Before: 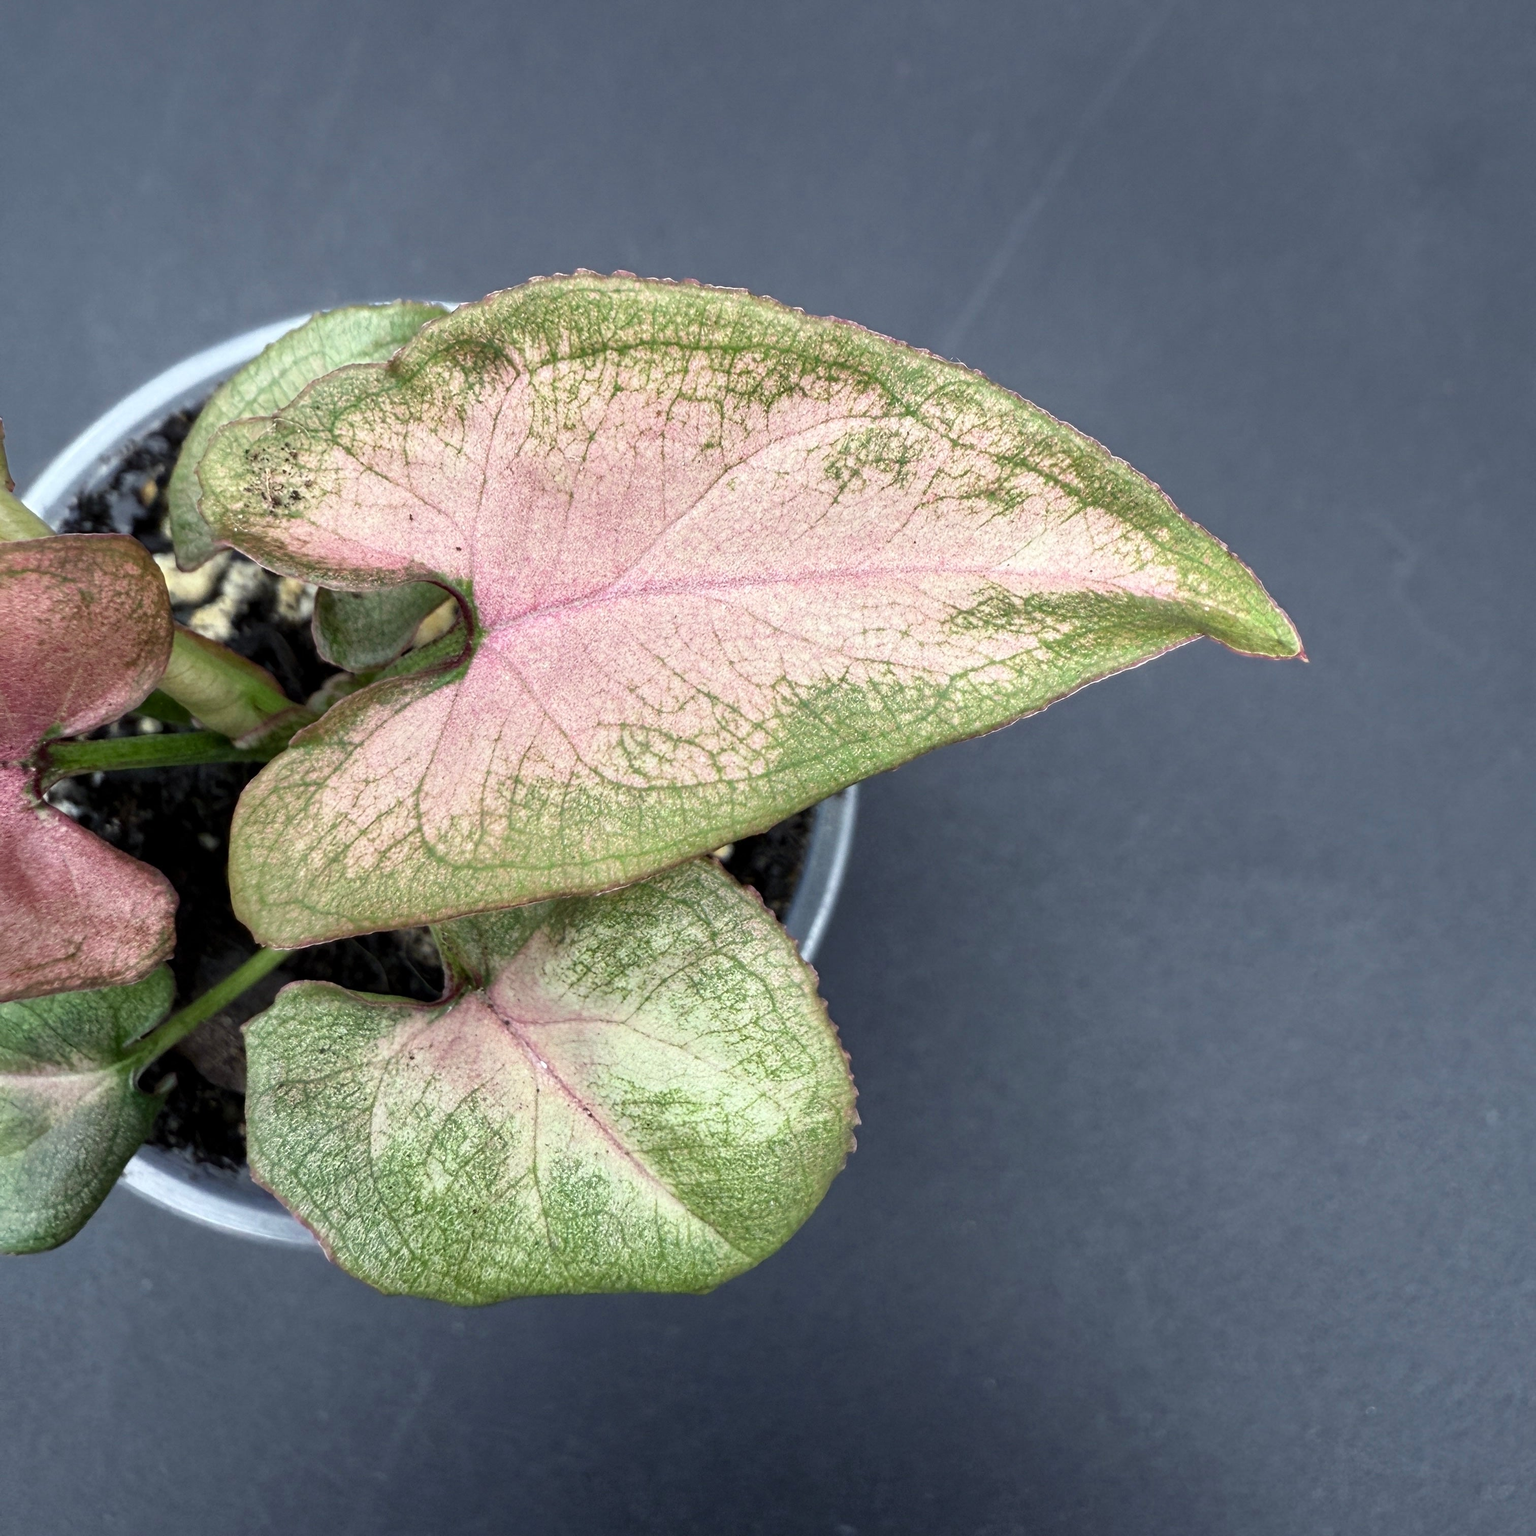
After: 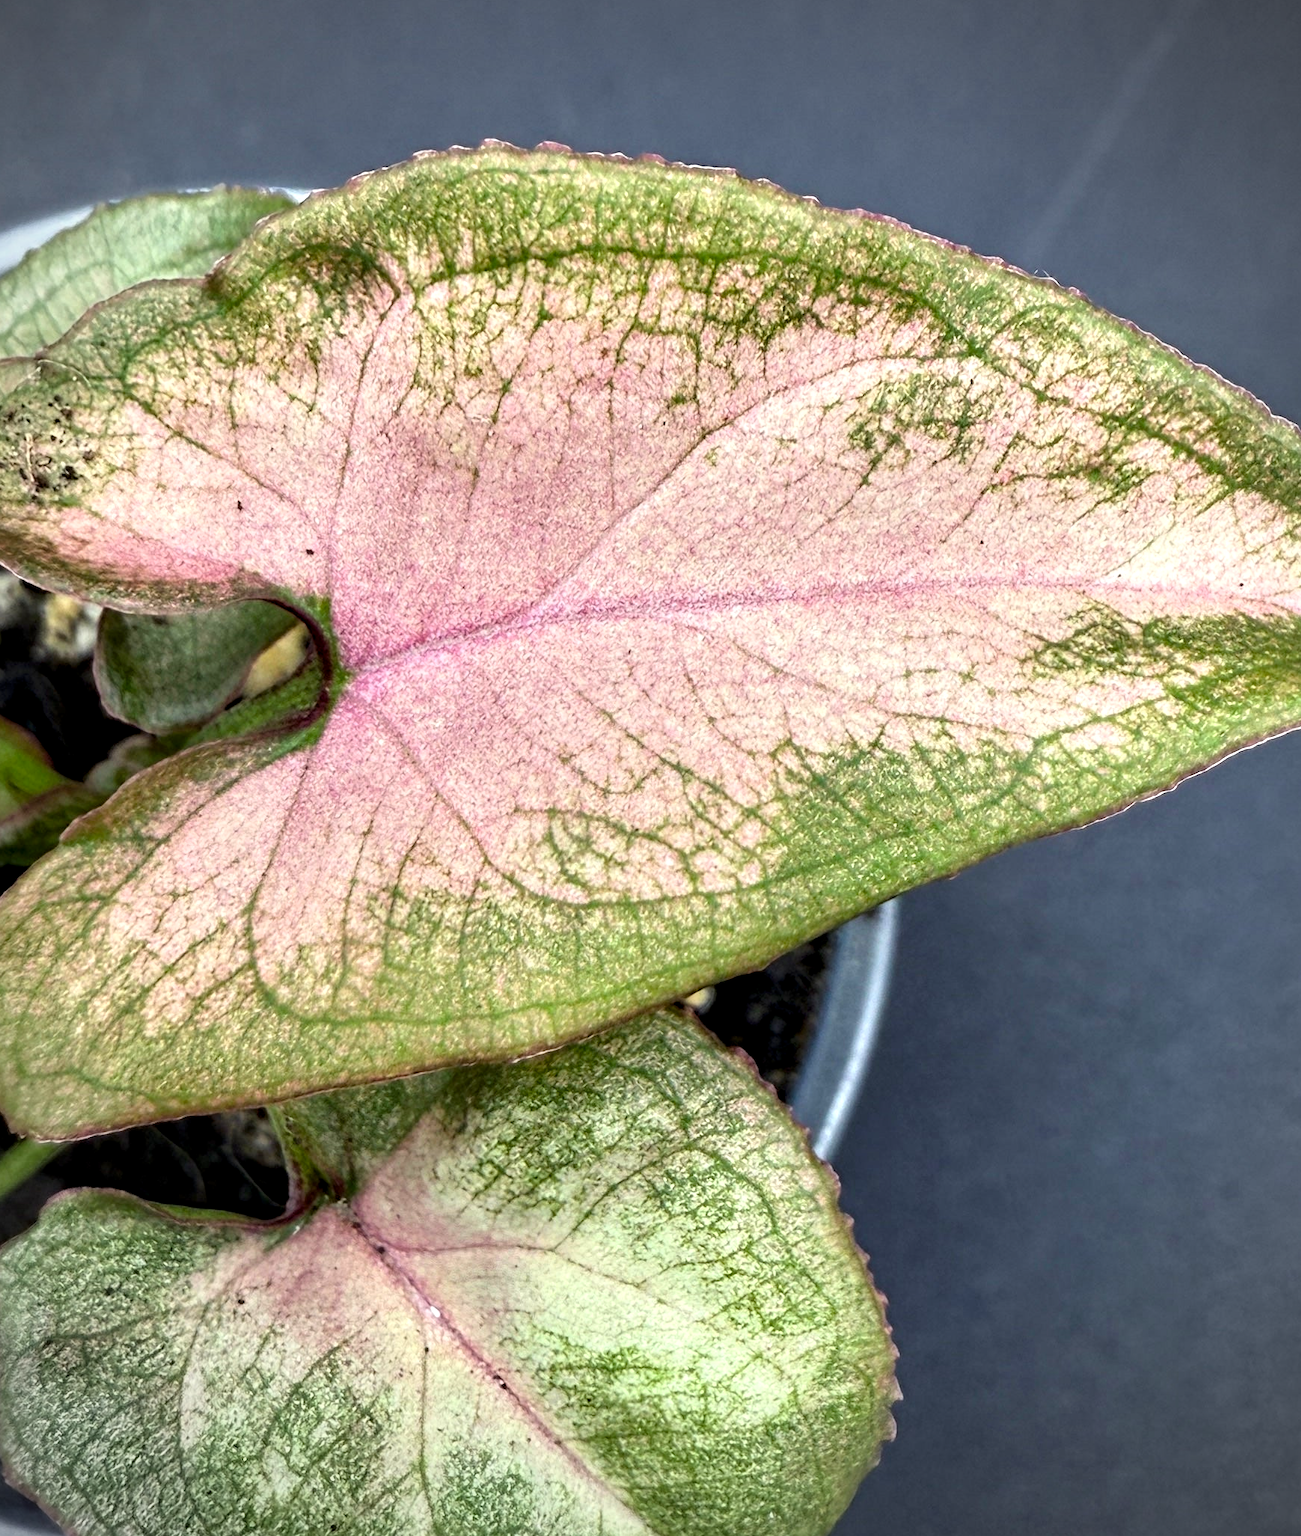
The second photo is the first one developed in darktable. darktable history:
crop: left 16.203%, top 11.369%, right 26.249%, bottom 20.716%
contrast equalizer: octaves 7, y [[0.586, 0.584, 0.576, 0.565, 0.552, 0.539], [0.5 ×6], [0.97, 0.959, 0.919, 0.859, 0.789, 0.717], [0 ×6], [0 ×6]]
vignetting: on, module defaults
color balance rgb: perceptual saturation grading › global saturation 19.368%, global vibrance 24.996%
